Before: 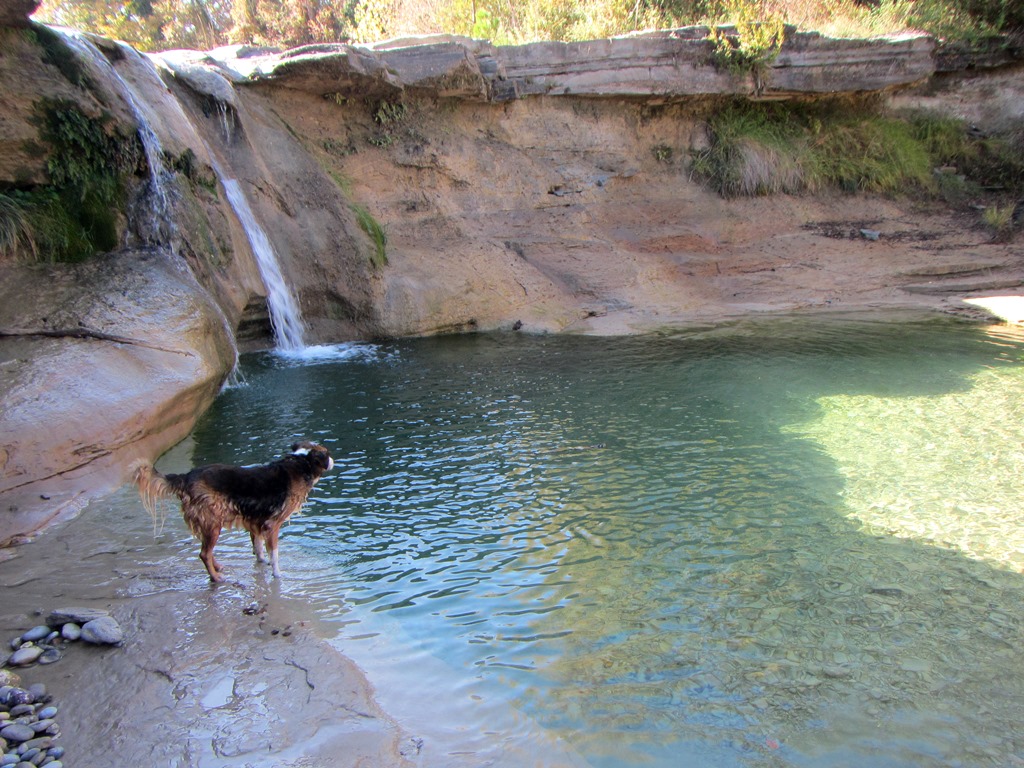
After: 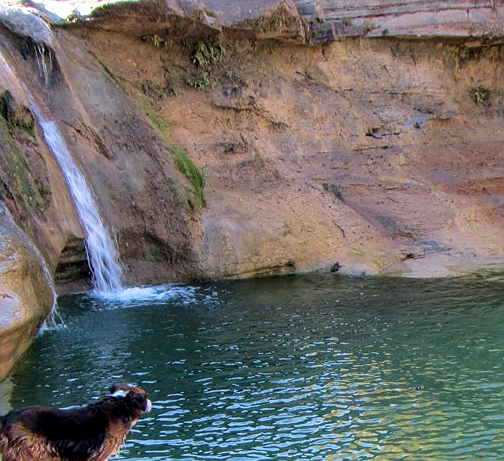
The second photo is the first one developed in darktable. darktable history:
local contrast: on, module defaults
crop: left 17.835%, top 7.675%, right 32.881%, bottom 32.213%
sharpen: radius 1
velvia: strength 40%
